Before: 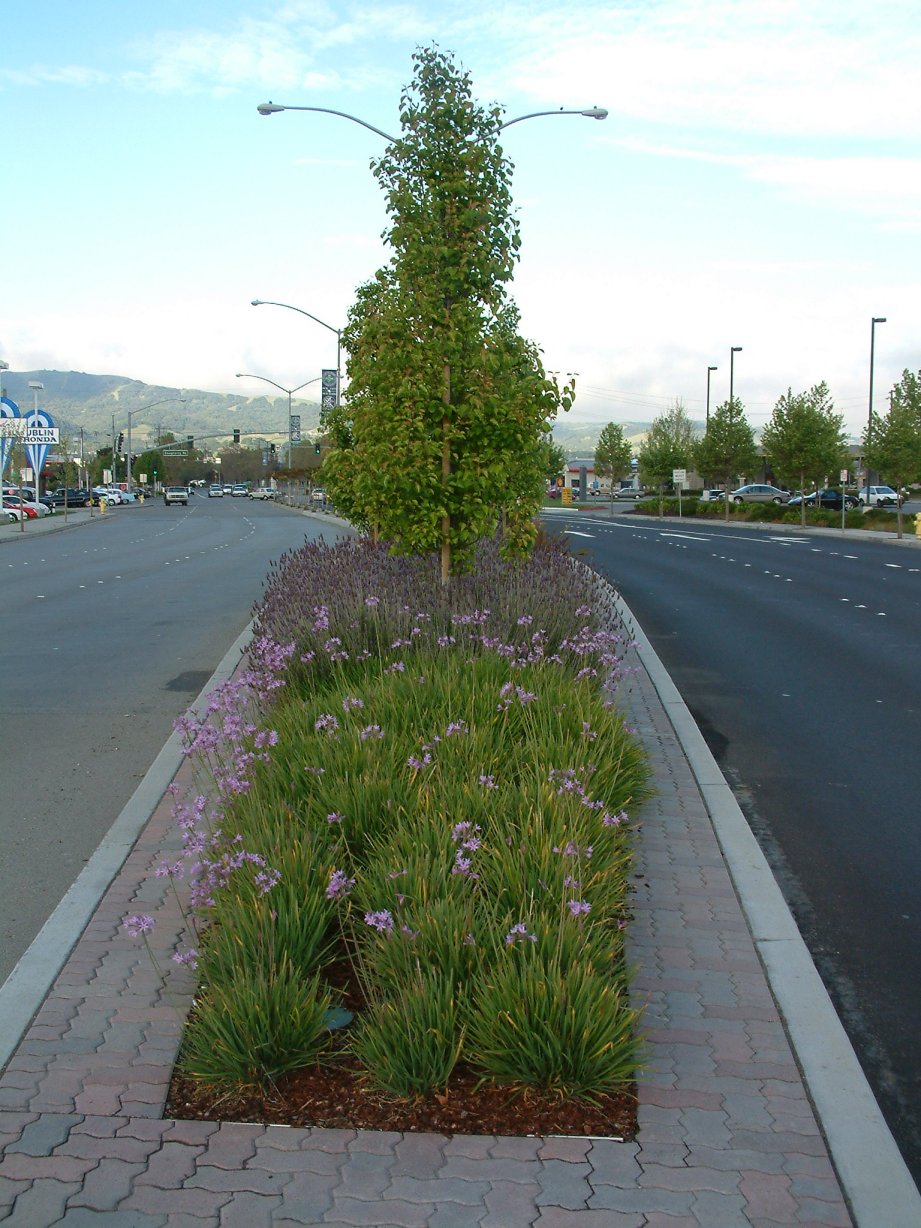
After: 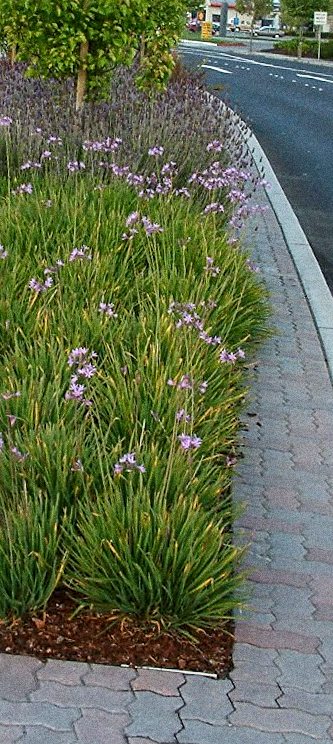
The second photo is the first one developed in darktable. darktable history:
contrast brightness saturation: contrast 0.1, brightness 0.03, saturation 0.09
crop: left 40.878%, top 39.176%, right 25.993%, bottom 3.081%
base curve: curves: ch0 [(0, 0) (0.579, 0.807) (1, 1)], preserve colors none
grain: coarseness 0.09 ISO, strength 40%
sharpen: on, module defaults
local contrast: on, module defaults
rotate and perspective: rotation 4.1°, automatic cropping off
